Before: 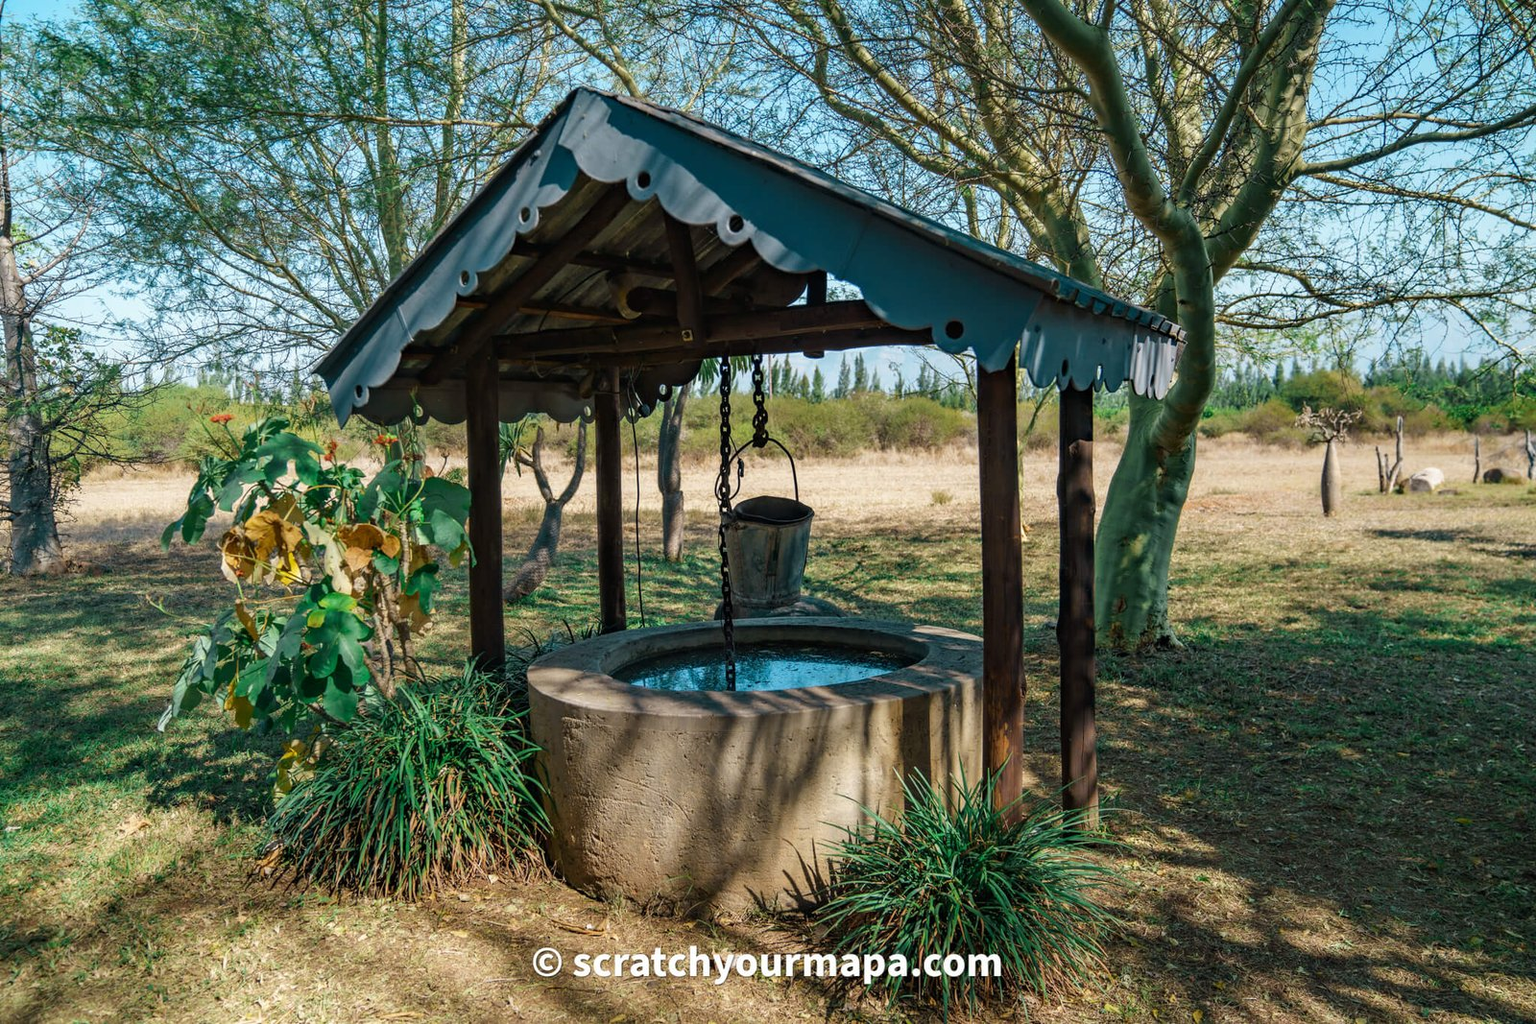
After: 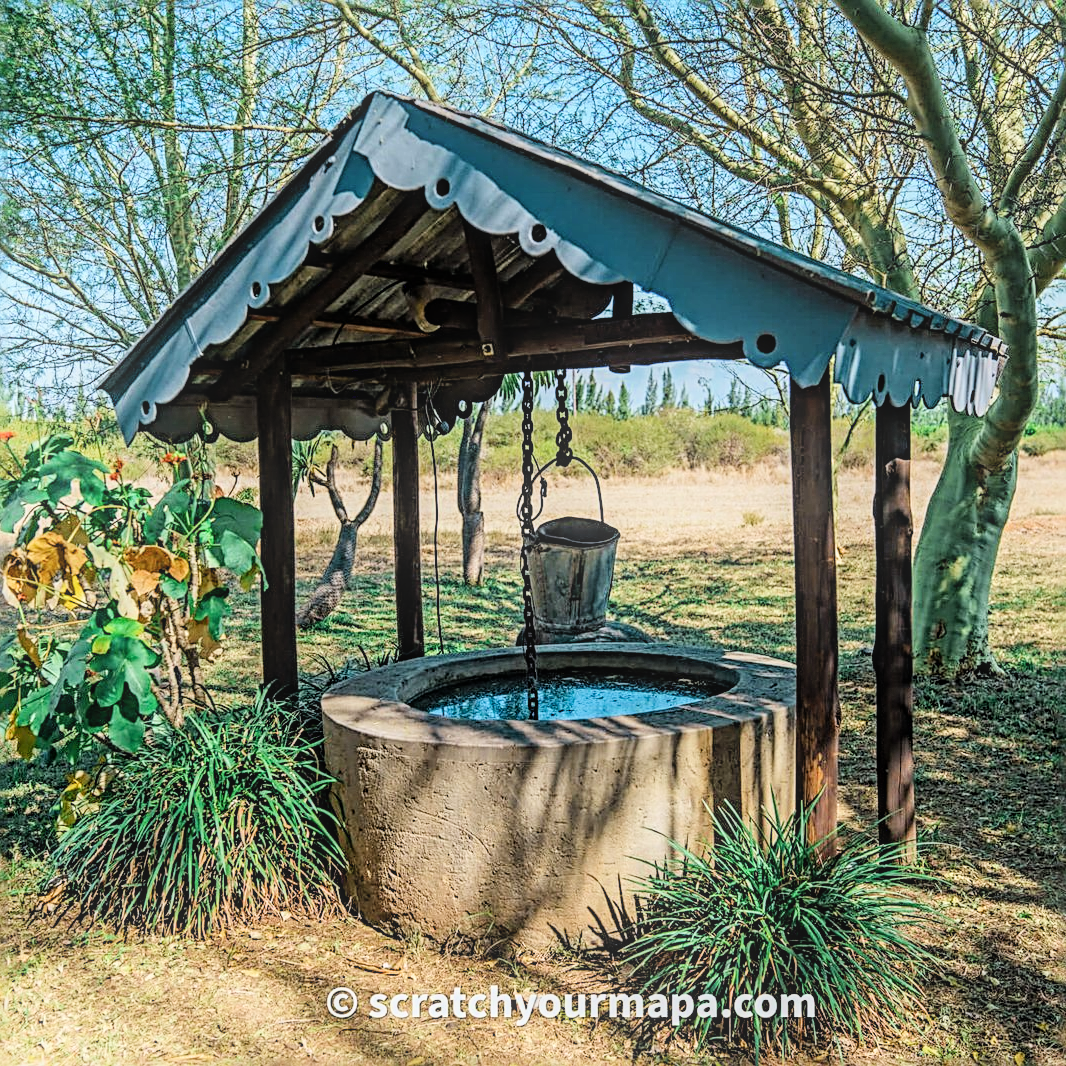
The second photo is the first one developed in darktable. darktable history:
sharpen: radius 3.025, amount 0.757
local contrast: on, module defaults
filmic rgb: black relative exposure -7.15 EV, white relative exposure 5.36 EV, hardness 3.02, color science v6 (2022)
exposure: exposure 0.999 EV, compensate highlight preservation false
white balance: red 0.988, blue 1.017
crop and rotate: left 14.292%, right 19.041%
bloom: size 16%, threshold 98%, strength 20%
